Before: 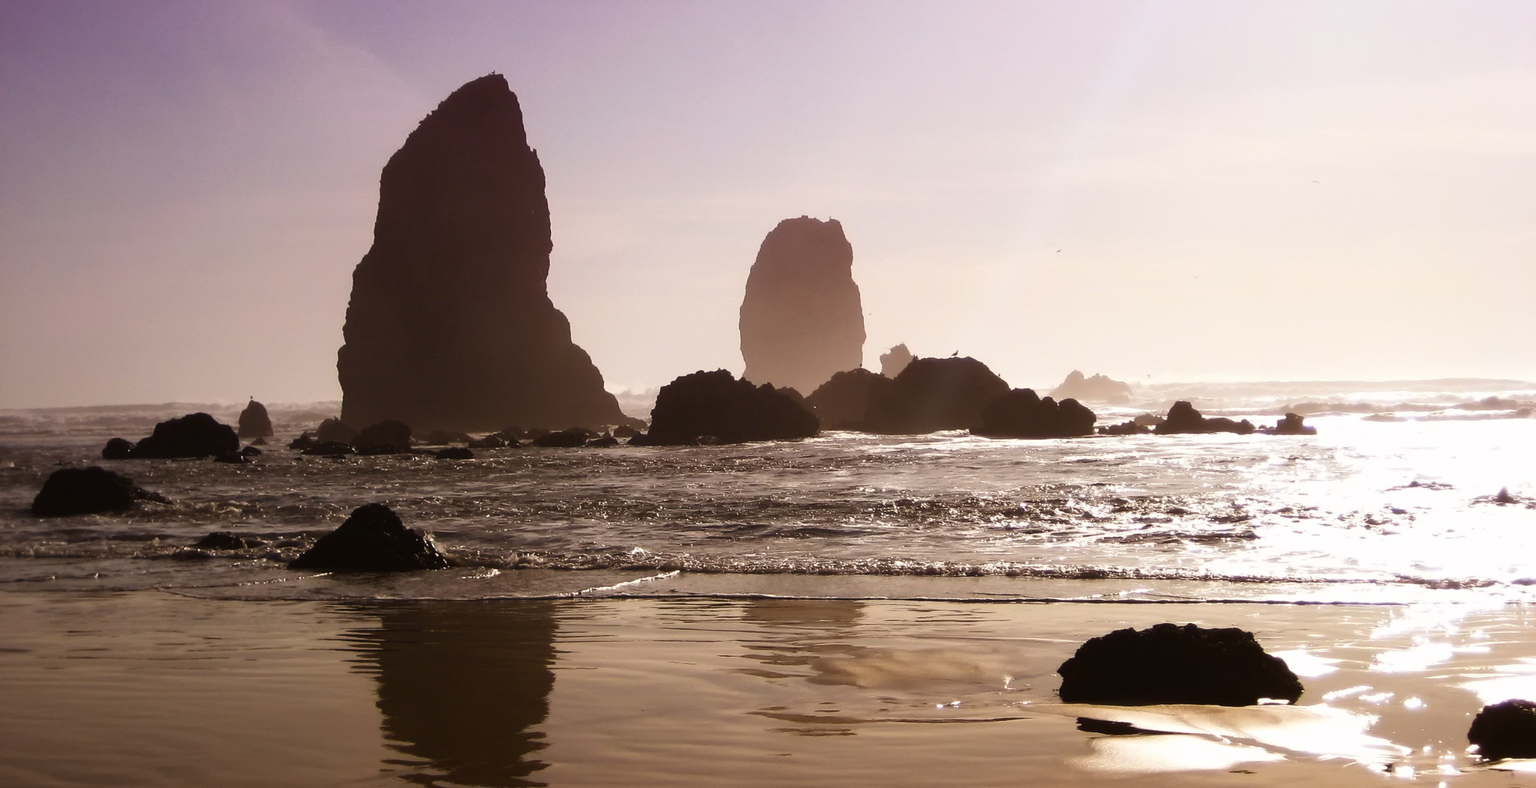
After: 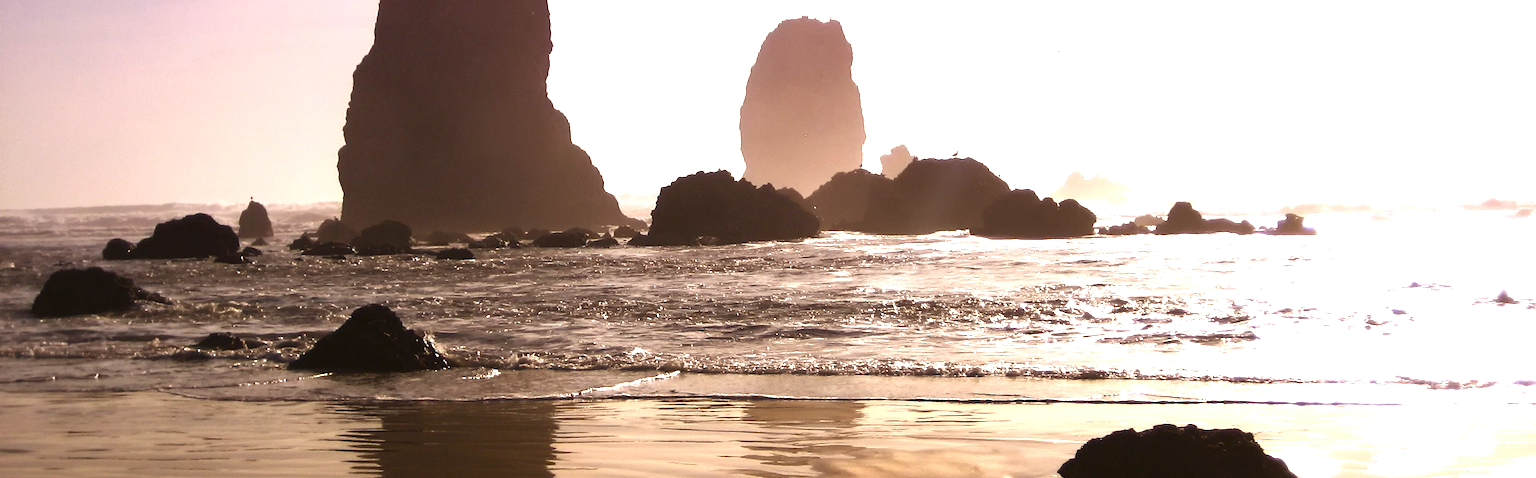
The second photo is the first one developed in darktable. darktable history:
exposure: exposure 1.089 EV, compensate highlight preservation false
crop and rotate: top 25.357%, bottom 13.942%
